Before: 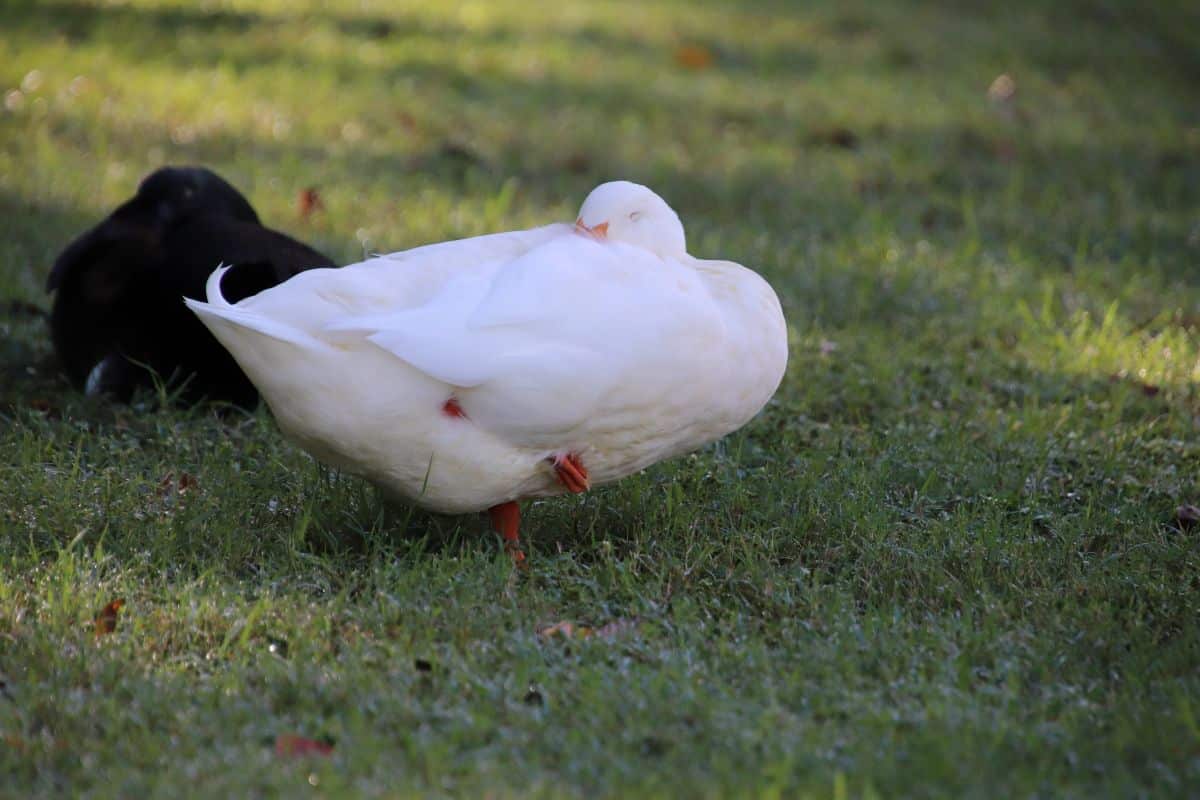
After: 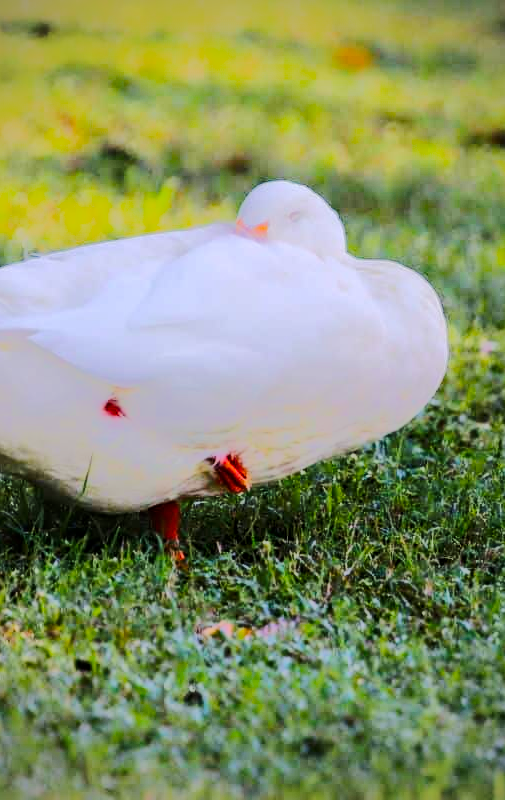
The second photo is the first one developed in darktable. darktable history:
exposure: exposure -0.022 EV, compensate highlight preservation false
local contrast: on, module defaults
color zones: curves: ch1 [(0, 0.523) (0.143, 0.545) (0.286, 0.52) (0.429, 0.506) (0.571, 0.503) (0.714, 0.503) (0.857, 0.508) (1, 0.523)]
tone equalizer: -8 EV -0.518 EV, -7 EV -0.337 EV, -6 EV -0.099 EV, -5 EV 0.411 EV, -4 EV 0.992 EV, -3 EV 0.783 EV, -2 EV -0.005 EV, -1 EV 0.138 EV, +0 EV -0.015 EV, edges refinement/feathering 500, mask exposure compensation -1.57 EV, preserve details no
crop: left 28.409%, right 29.489%
vignetting: on, module defaults
tone curve: curves: ch0 [(0, 0) (0.091, 0.066) (0.184, 0.16) (0.491, 0.519) (0.748, 0.765) (1, 0.919)]; ch1 [(0, 0) (0.179, 0.173) (0.322, 0.32) (0.424, 0.424) (0.502, 0.5) (0.56, 0.575) (0.631, 0.675) (0.777, 0.806) (1, 1)]; ch2 [(0, 0) (0.434, 0.447) (0.497, 0.498) (0.539, 0.566) (0.676, 0.691) (1, 1)], preserve colors none
color balance rgb: linear chroma grading › global chroma 19.816%, perceptual saturation grading › global saturation 19.935%, perceptual brilliance grading › mid-tones 10.321%, perceptual brilliance grading › shadows 15.291%, global vibrance 25.067%, contrast 9.608%
